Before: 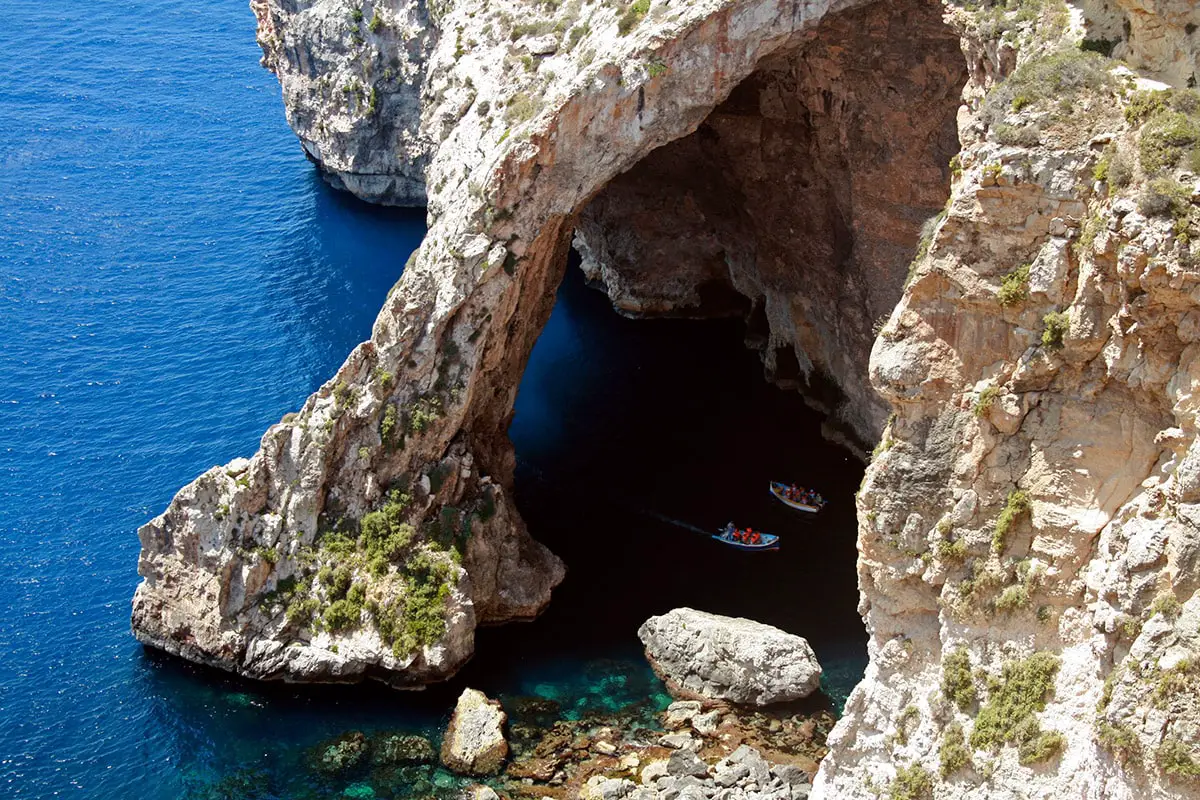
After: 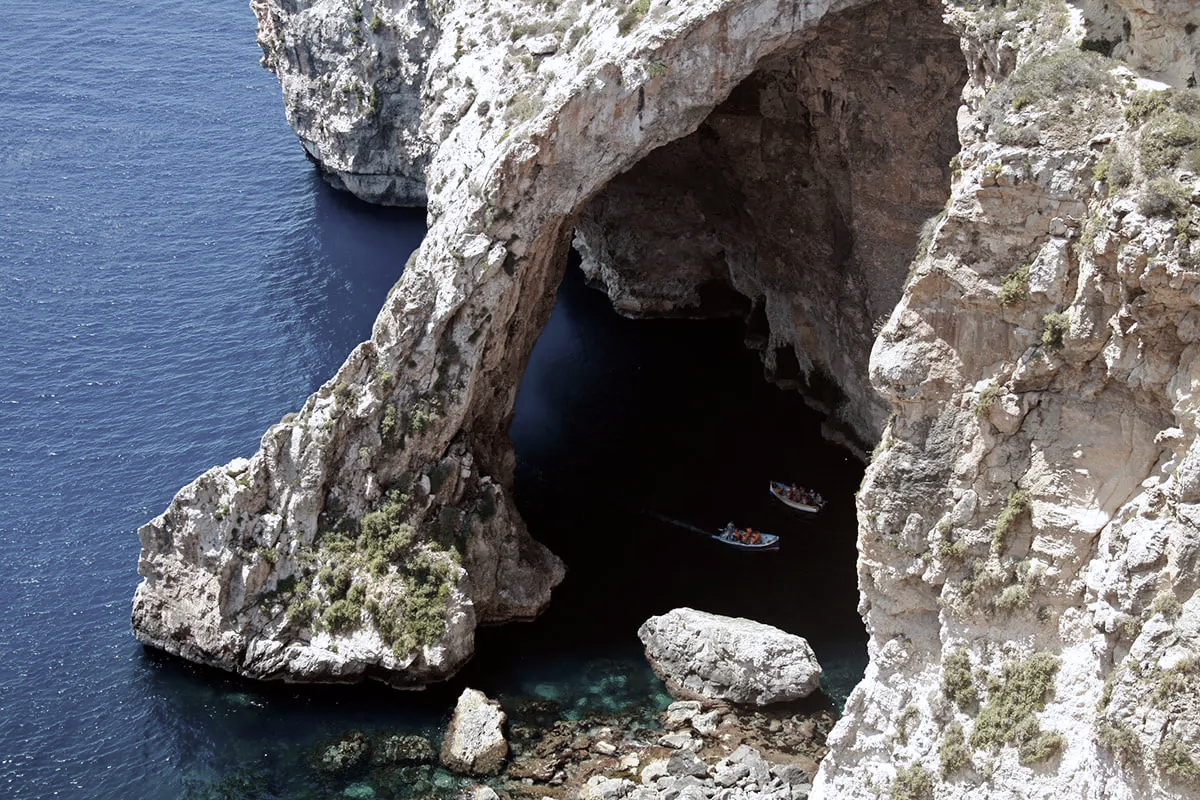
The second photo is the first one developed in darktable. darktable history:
white balance: red 0.984, blue 1.059
color correction: saturation 0.5
